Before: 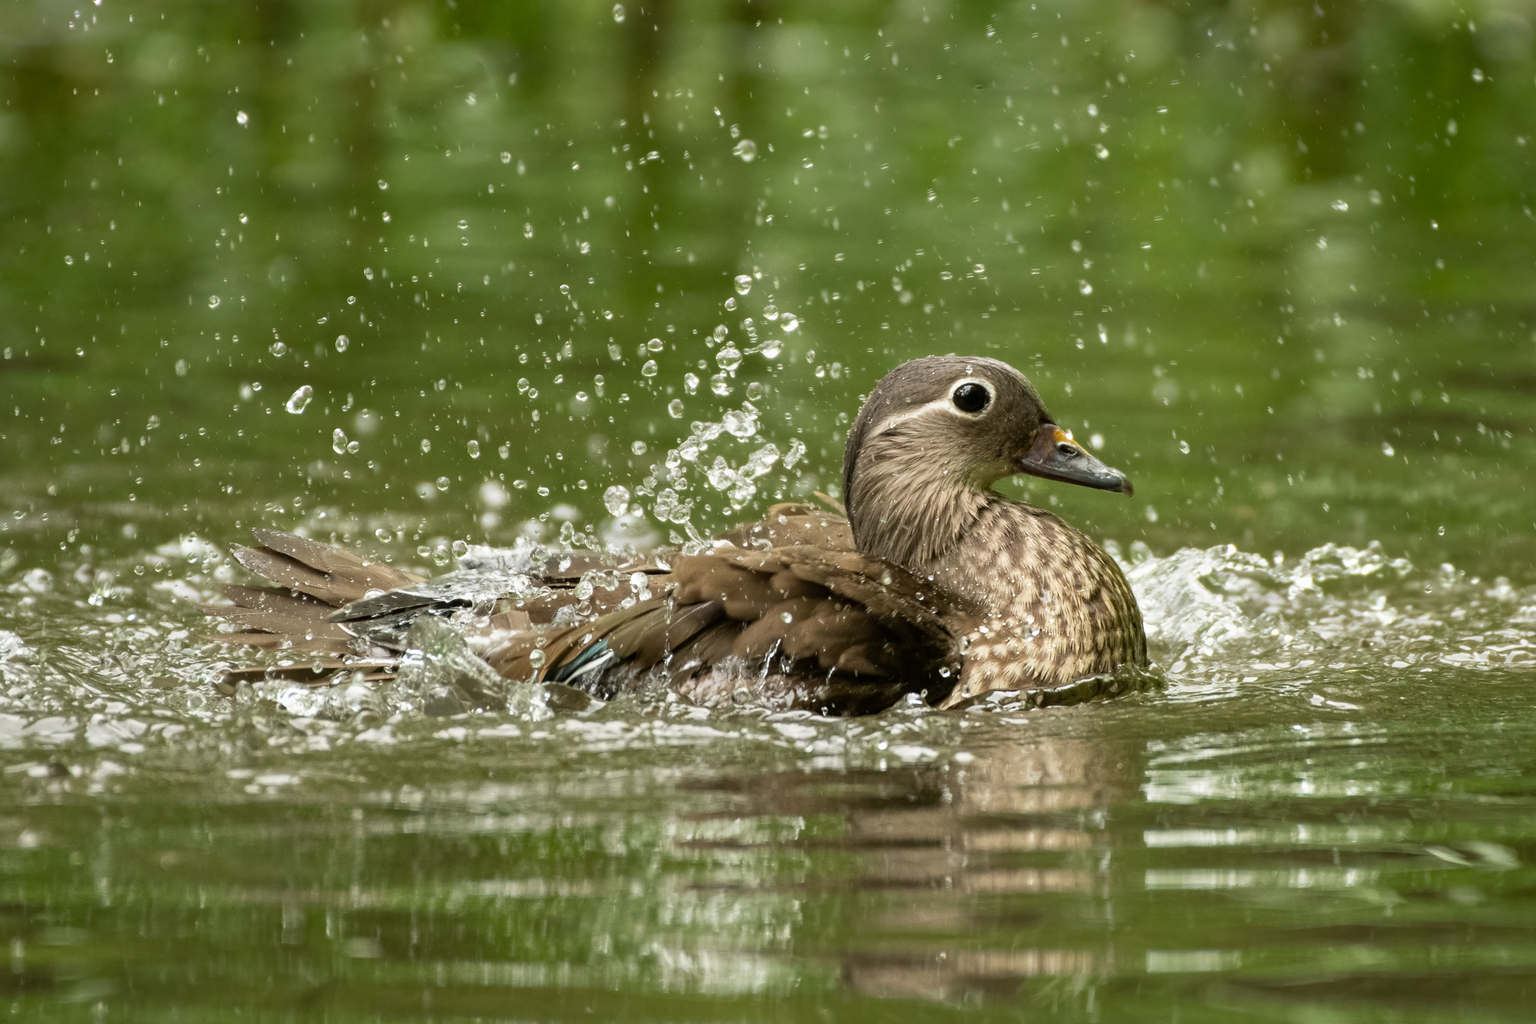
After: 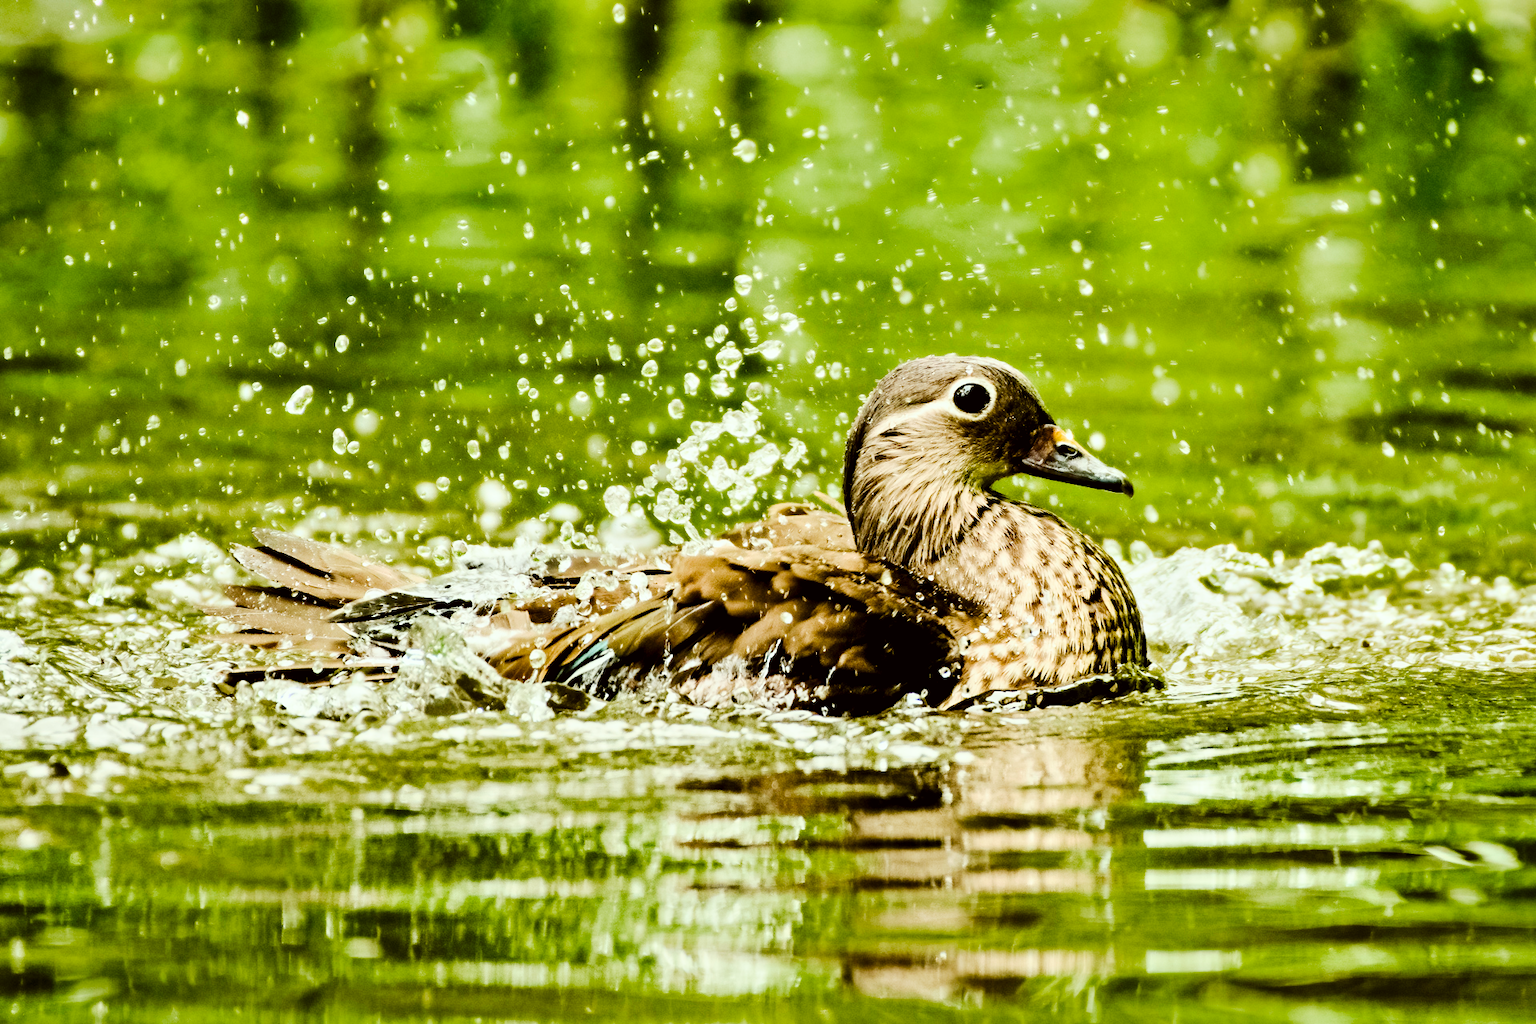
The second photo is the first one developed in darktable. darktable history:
color correction: highlights a* -2.82, highlights b* -1.94, shadows a* 2.11, shadows b* 3.05
contrast equalizer: octaves 7, y [[0.511, 0.558, 0.631, 0.632, 0.559, 0.512], [0.5 ×6], [0.5 ×6], [0 ×6], [0 ×6]]
exposure: exposure 0.179 EV, compensate exposure bias true, compensate highlight preservation false
filmic rgb: black relative exposure -7.65 EV, white relative exposure 4.56 EV, hardness 3.61
contrast brightness saturation: contrast 0.273
color balance rgb: shadows lift › luminance -19.711%, highlights gain › luminance 5.942%, highlights gain › chroma 2.518%, highlights gain › hue 92.65°, global offset › luminance -0.895%, linear chroma grading › global chroma 8.847%, perceptual saturation grading › global saturation 20%, perceptual saturation grading › highlights -24.868%, perceptual saturation grading › shadows 49.892%, perceptual brilliance grading › mid-tones 10.419%, perceptual brilliance grading › shadows 15.012%, global vibrance 20%
tone curve: curves: ch0 [(0, 0) (0.003, 0.002) (0.011, 0.009) (0.025, 0.019) (0.044, 0.031) (0.069, 0.044) (0.1, 0.061) (0.136, 0.087) (0.177, 0.127) (0.224, 0.172) (0.277, 0.226) (0.335, 0.295) (0.399, 0.367) (0.468, 0.445) (0.543, 0.536) (0.623, 0.626) (0.709, 0.717) (0.801, 0.806) (0.898, 0.889) (1, 1)], preserve colors none
